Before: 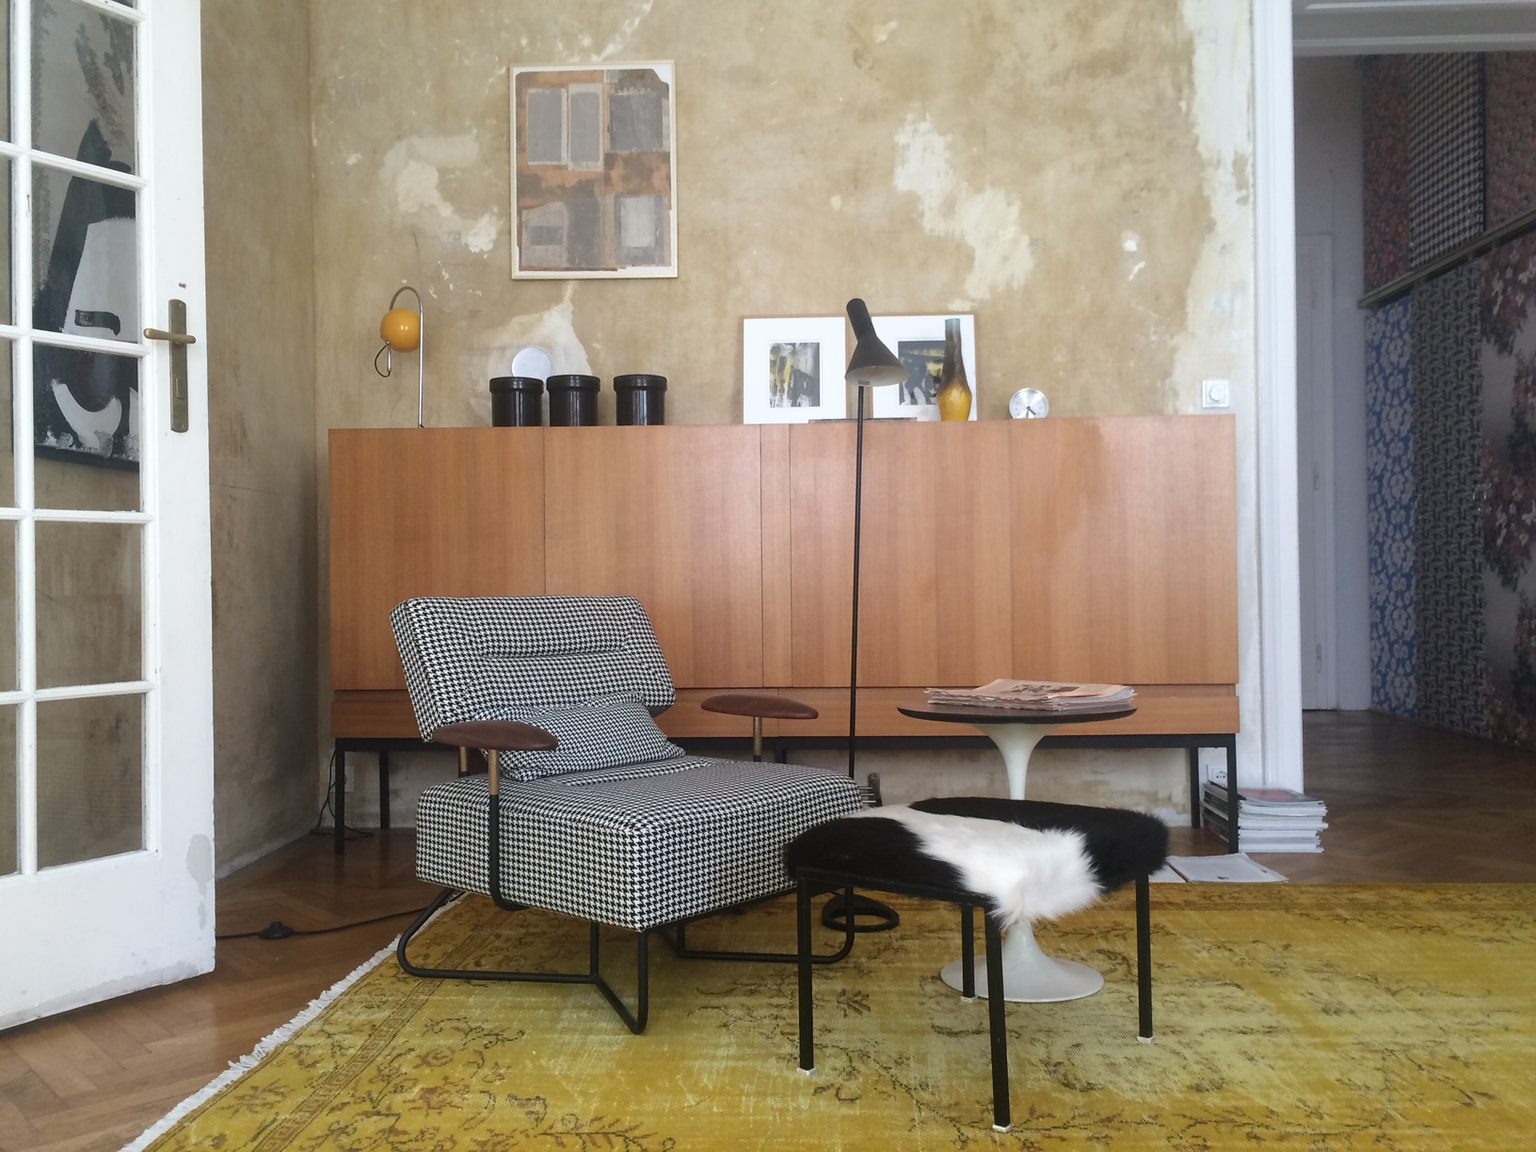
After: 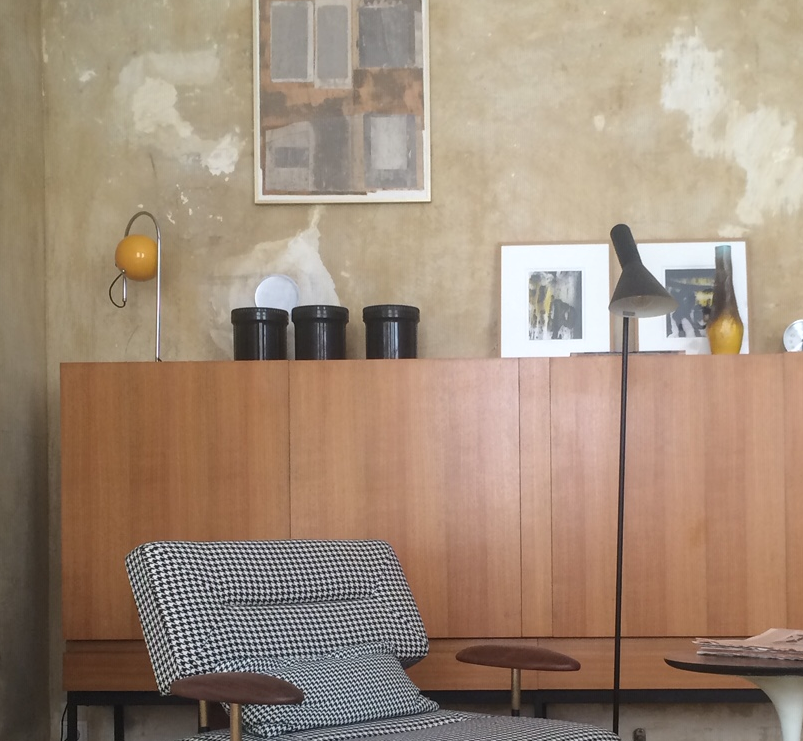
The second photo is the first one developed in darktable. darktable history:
local contrast: detail 109%
crop: left 17.747%, top 7.669%, right 33.01%, bottom 31.748%
